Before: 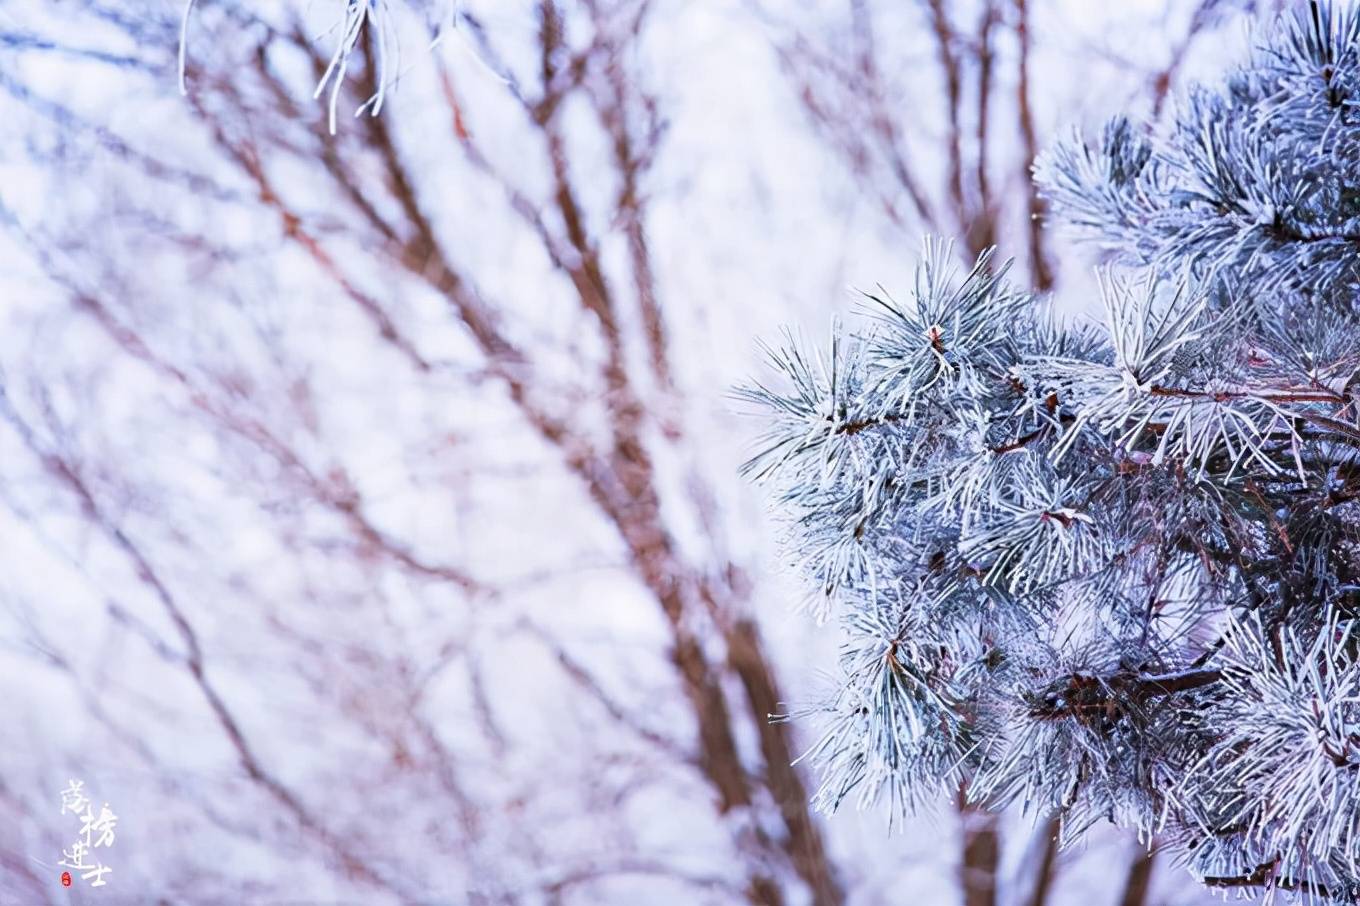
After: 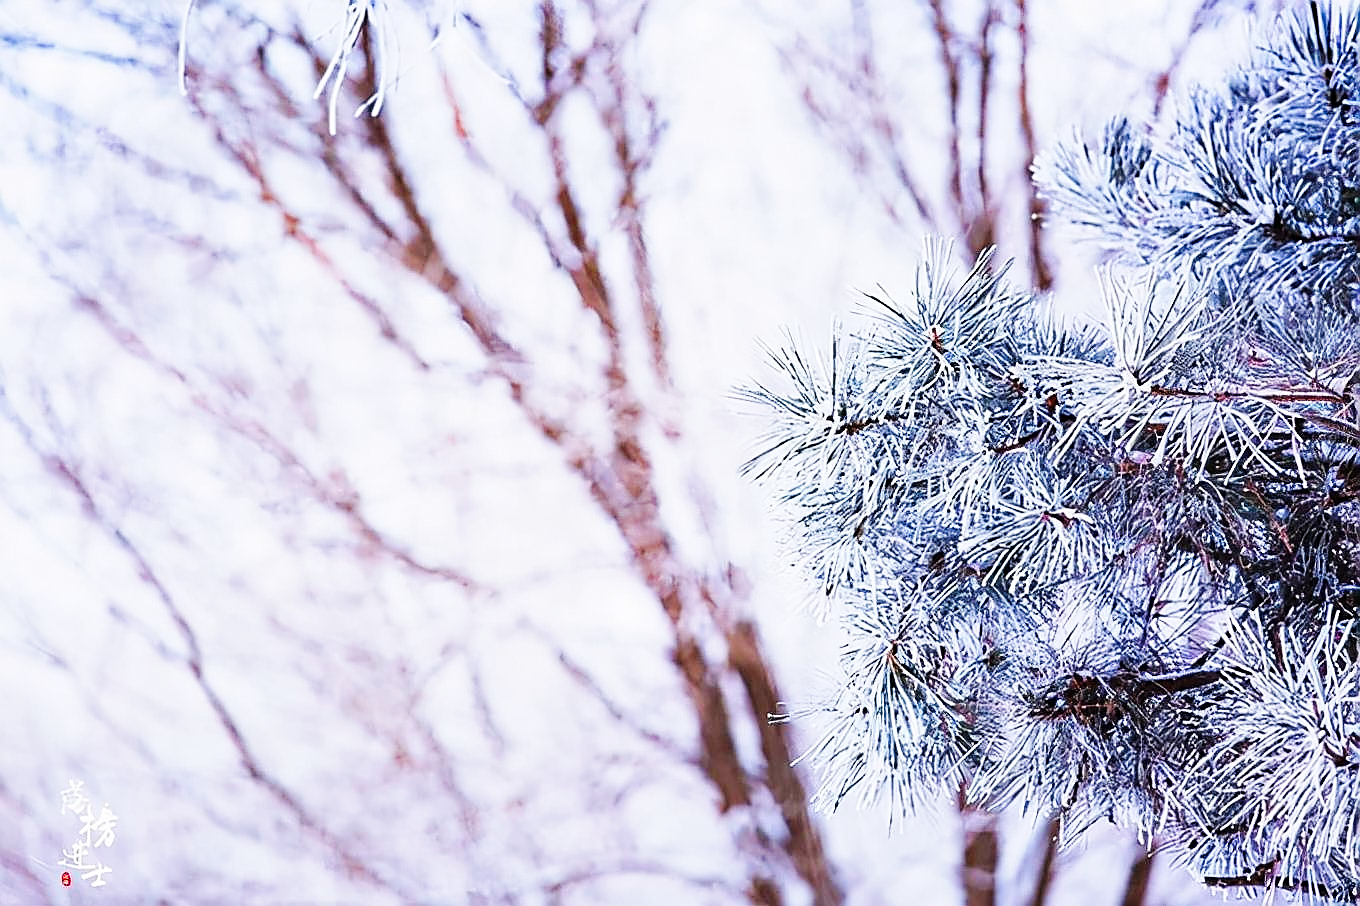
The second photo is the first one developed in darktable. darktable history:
sharpen: radius 1.411, amount 1.238, threshold 0.621
base curve: curves: ch0 [(0, 0) (0.032, 0.025) (0.121, 0.166) (0.206, 0.329) (0.605, 0.79) (1, 1)], preserve colors none
